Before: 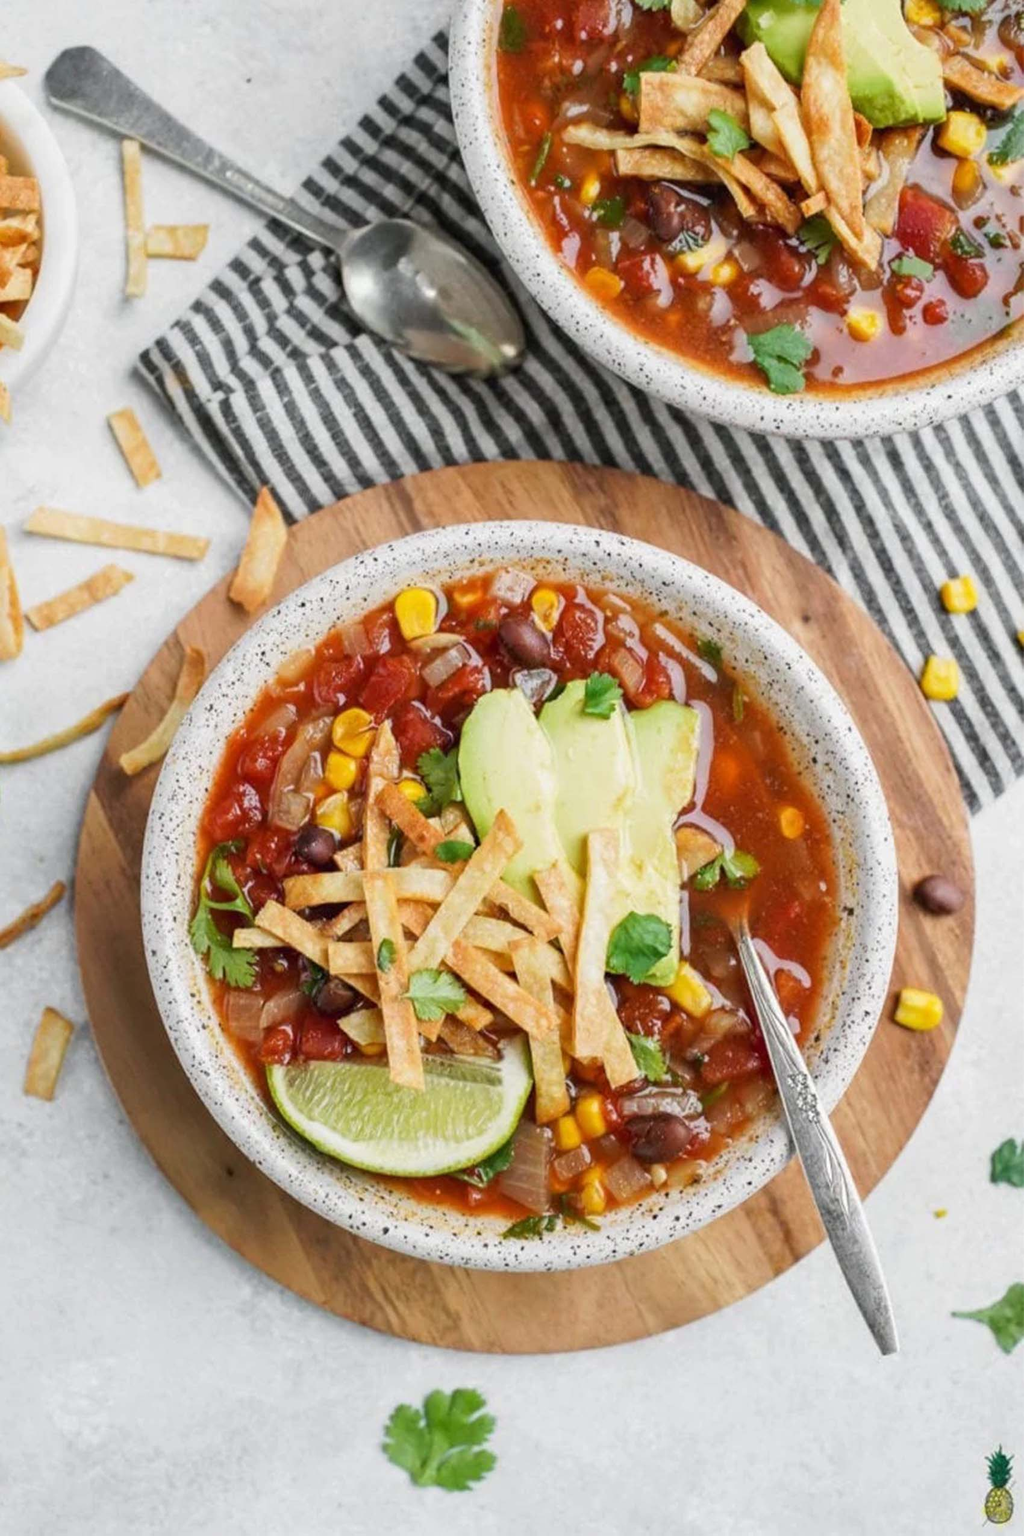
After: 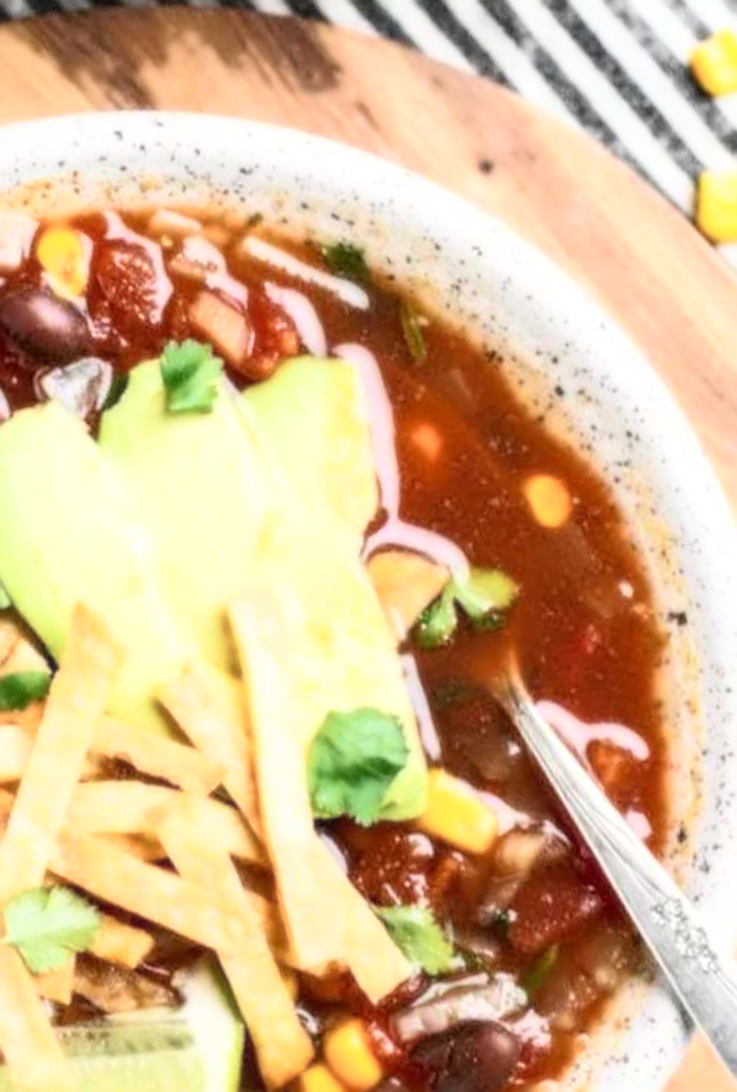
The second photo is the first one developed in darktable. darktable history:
bloom: size 0%, threshold 54.82%, strength 8.31%
crop: left 45.721%, top 13.393%, right 14.118%, bottom 10.01%
sharpen: on, module defaults
rotate and perspective: rotation -14.8°, crop left 0.1, crop right 0.903, crop top 0.25, crop bottom 0.748
